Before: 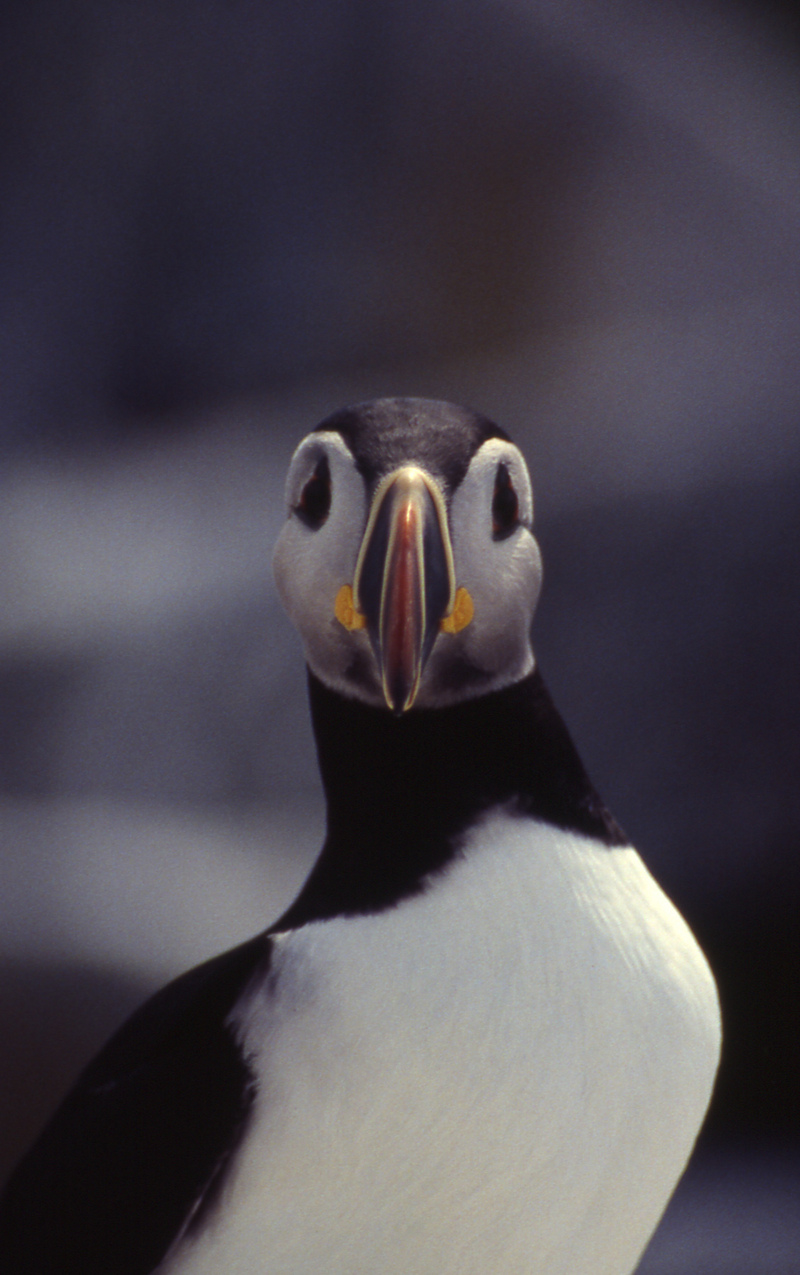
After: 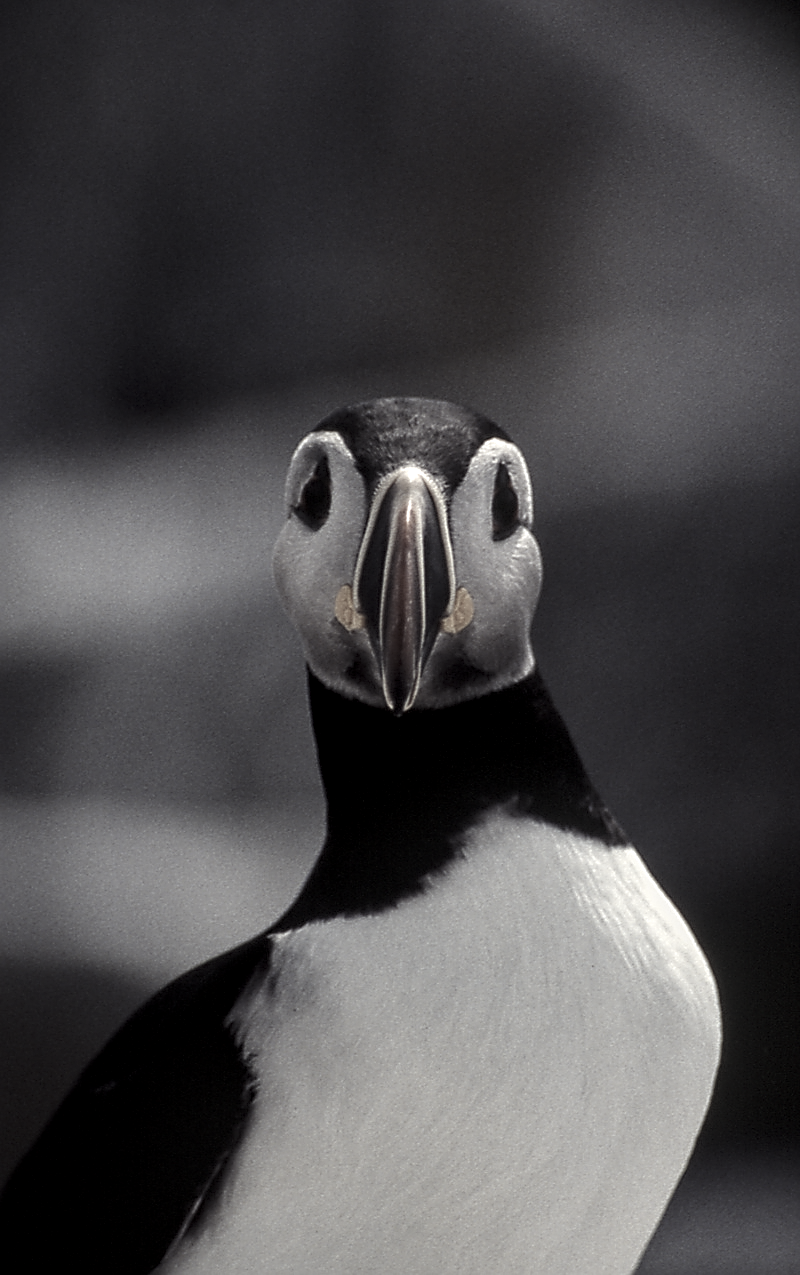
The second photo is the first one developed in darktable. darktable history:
local contrast: detail 150%
sharpen: radius 1.714, amount 1.311
color correction: highlights b* 0.032, saturation 0.207
color balance rgb: highlights gain › chroma 2.08%, highlights gain › hue 74.3°, perceptual saturation grading › global saturation -2.121%, perceptual saturation grading › highlights -6.931%, perceptual saturation grading › mid-tones 8.288%, perceptual saturation grading › shadows 4.597%, global vibrance 20%
